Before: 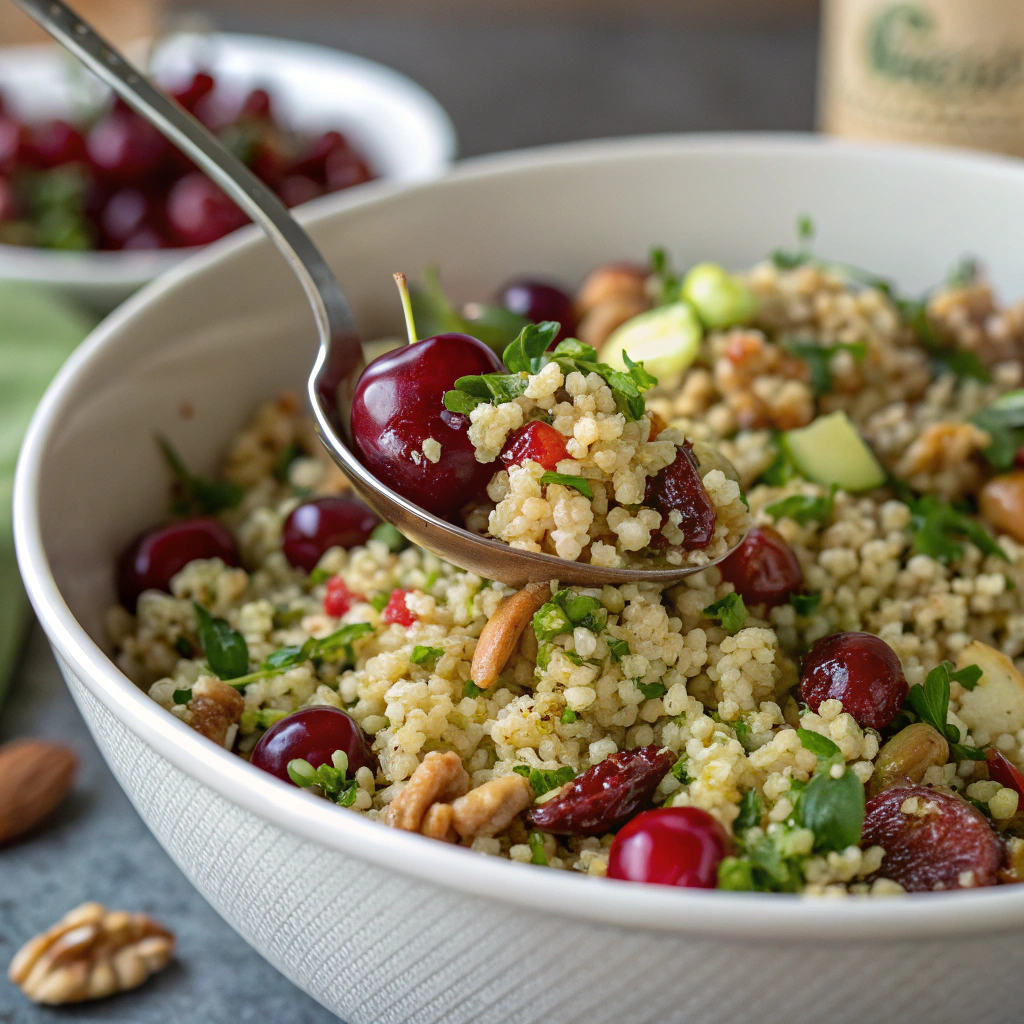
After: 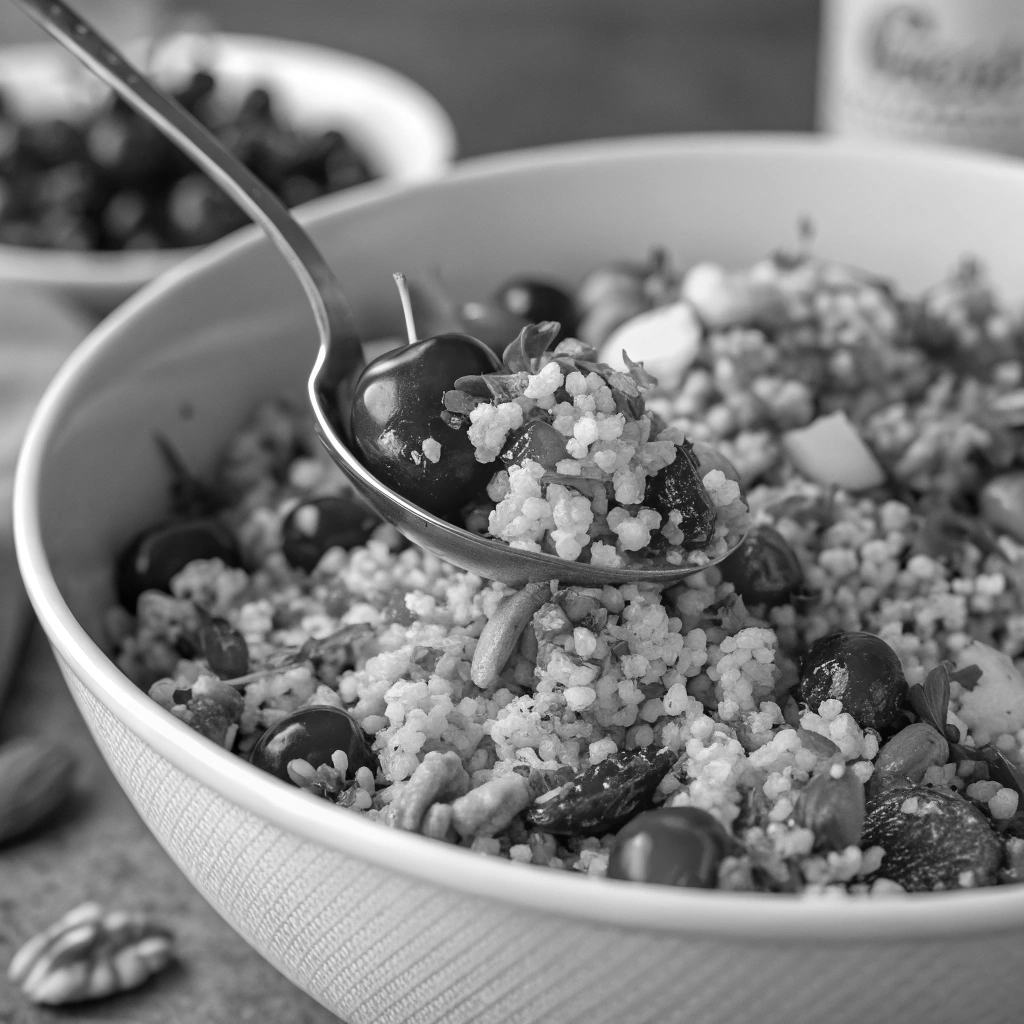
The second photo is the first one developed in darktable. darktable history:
contrast brightness saturation: saturation -0.17
monochrome: on, module defaults
